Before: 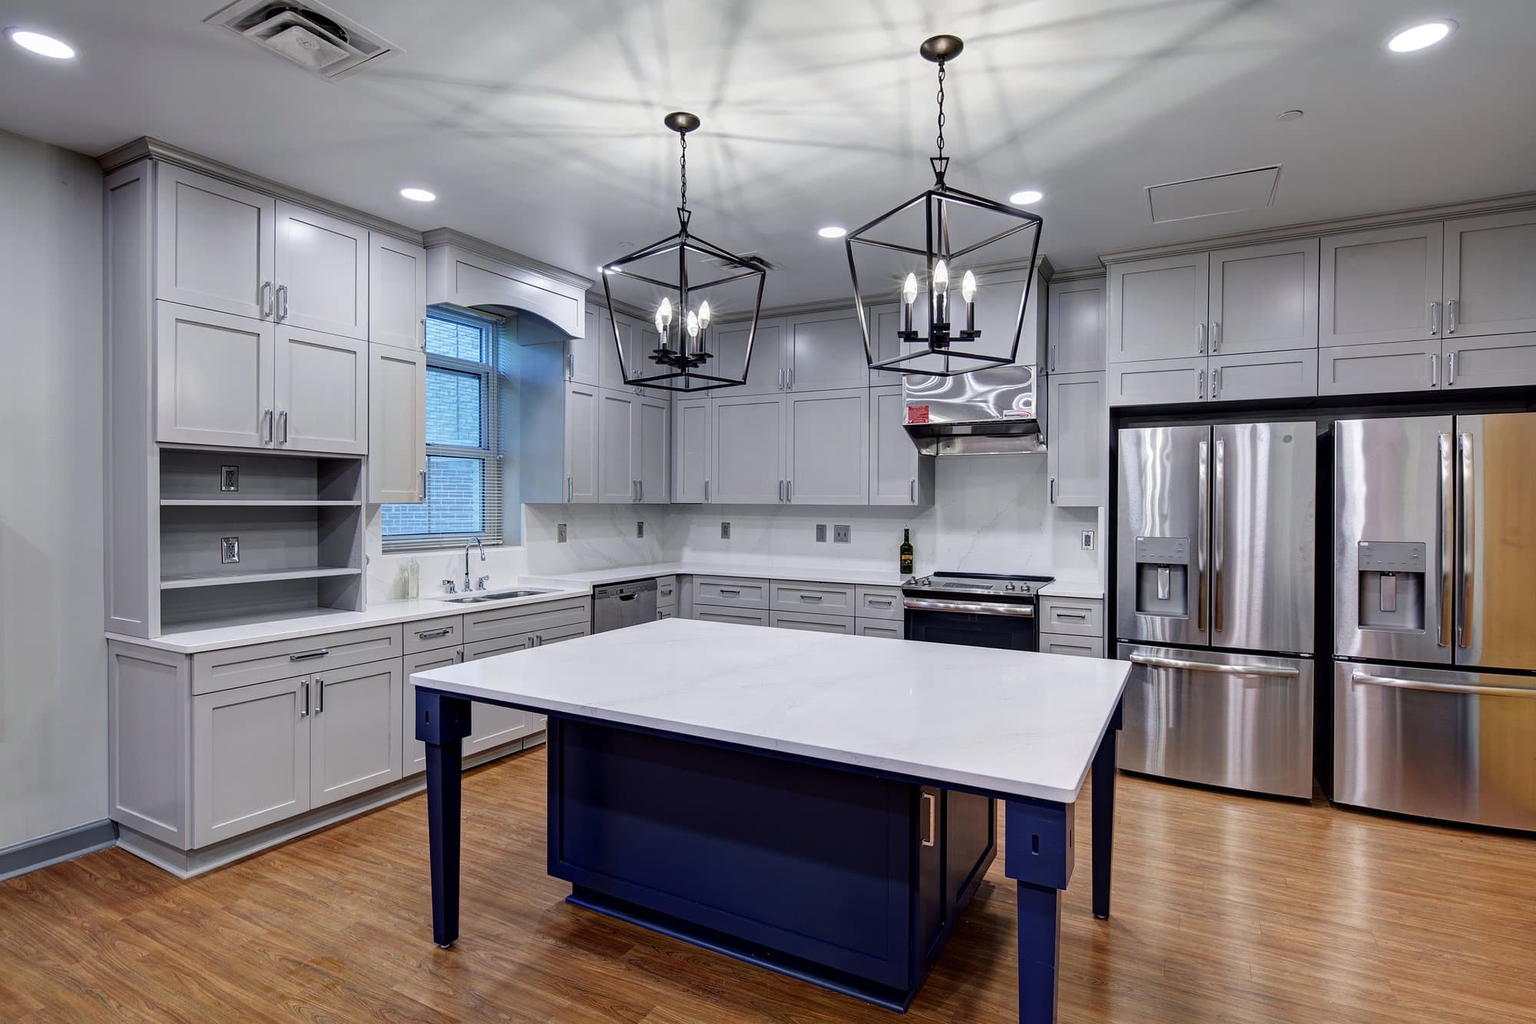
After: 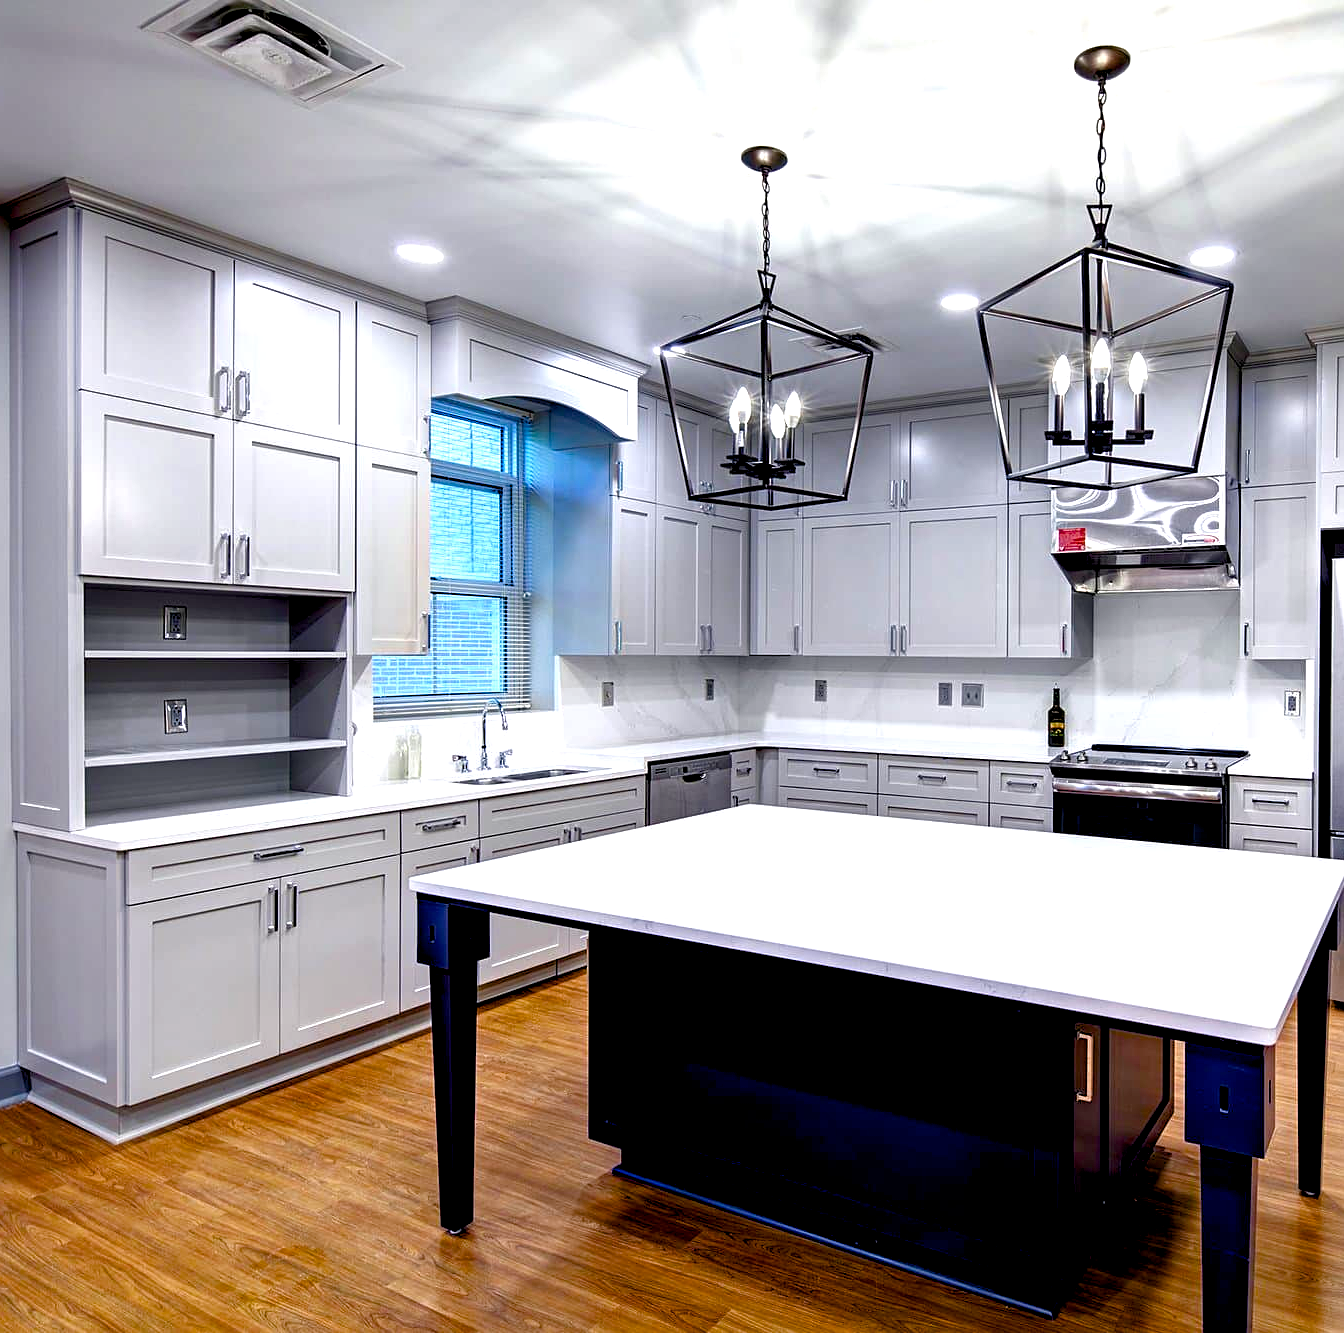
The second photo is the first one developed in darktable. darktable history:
crop and rotate: left 6.219%, right 26.558%
color balance rgb: global offset › luminance -0.871%, perceptual saturation grading › global saturation 20%, perceptual saturation grading › highlights -24.872%, perceptual saturation grading › shadows 49.956%, perceptual brilliance grading › global brilliance 11.645%, perceptual brilliance grading › highlights 14.82%, global vibrance 20%
sharpen: amount 0.209
